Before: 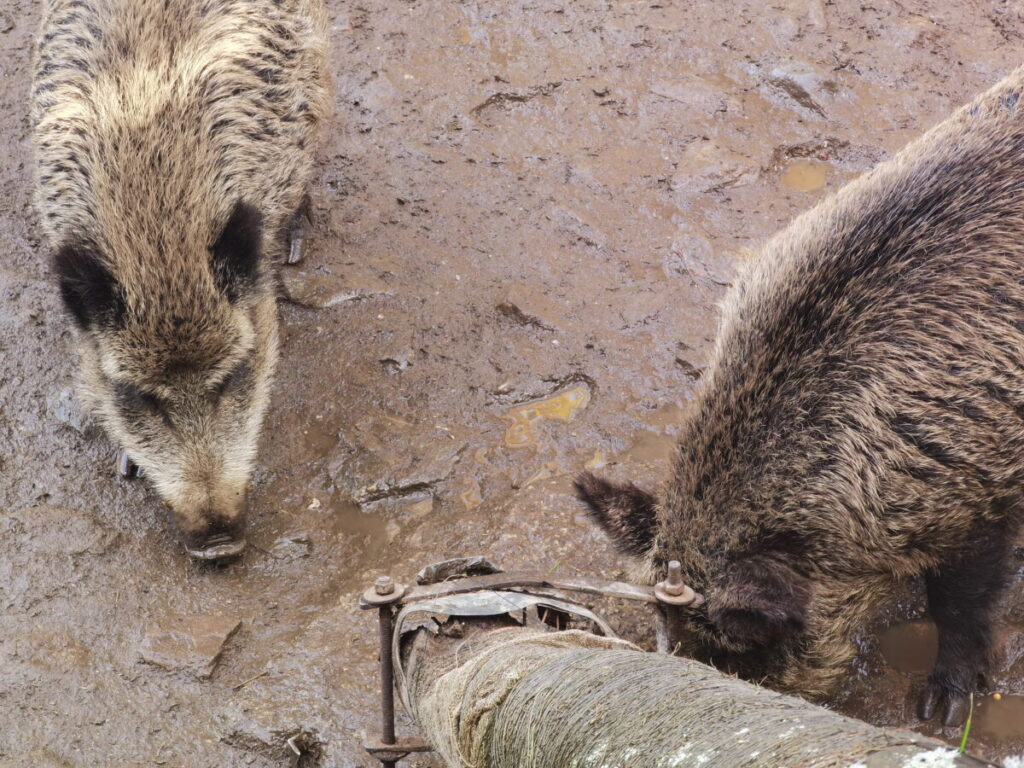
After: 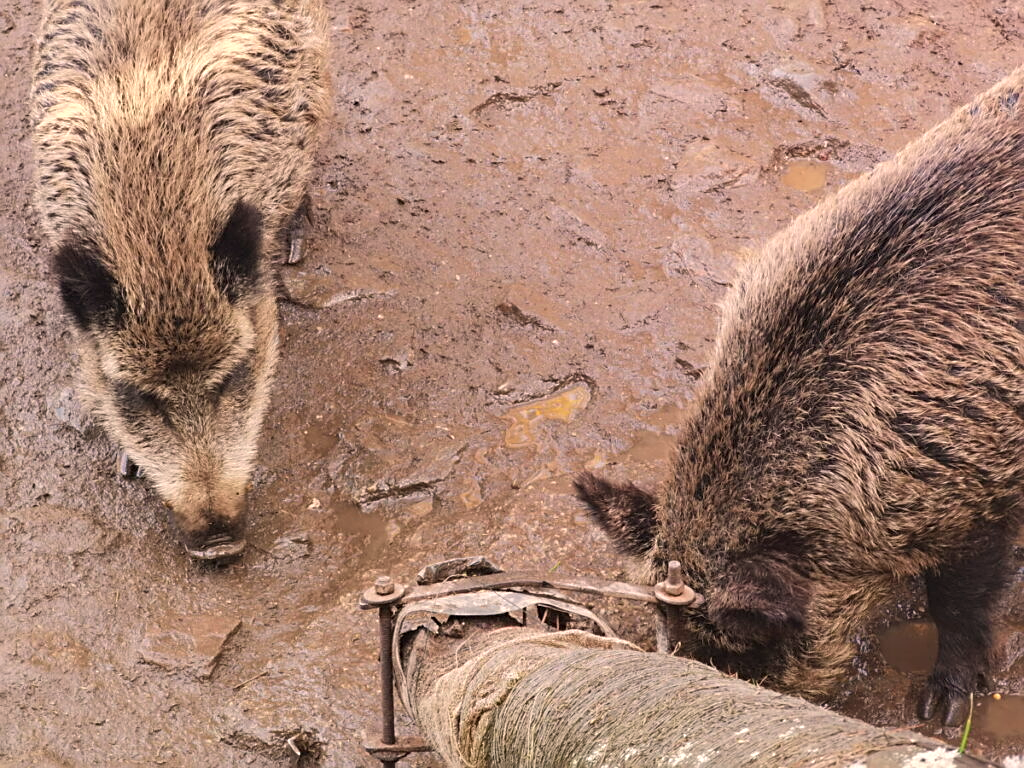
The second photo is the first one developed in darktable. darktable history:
white balance: red 1.127, blue 0.943
sharpen: on, module defaults
